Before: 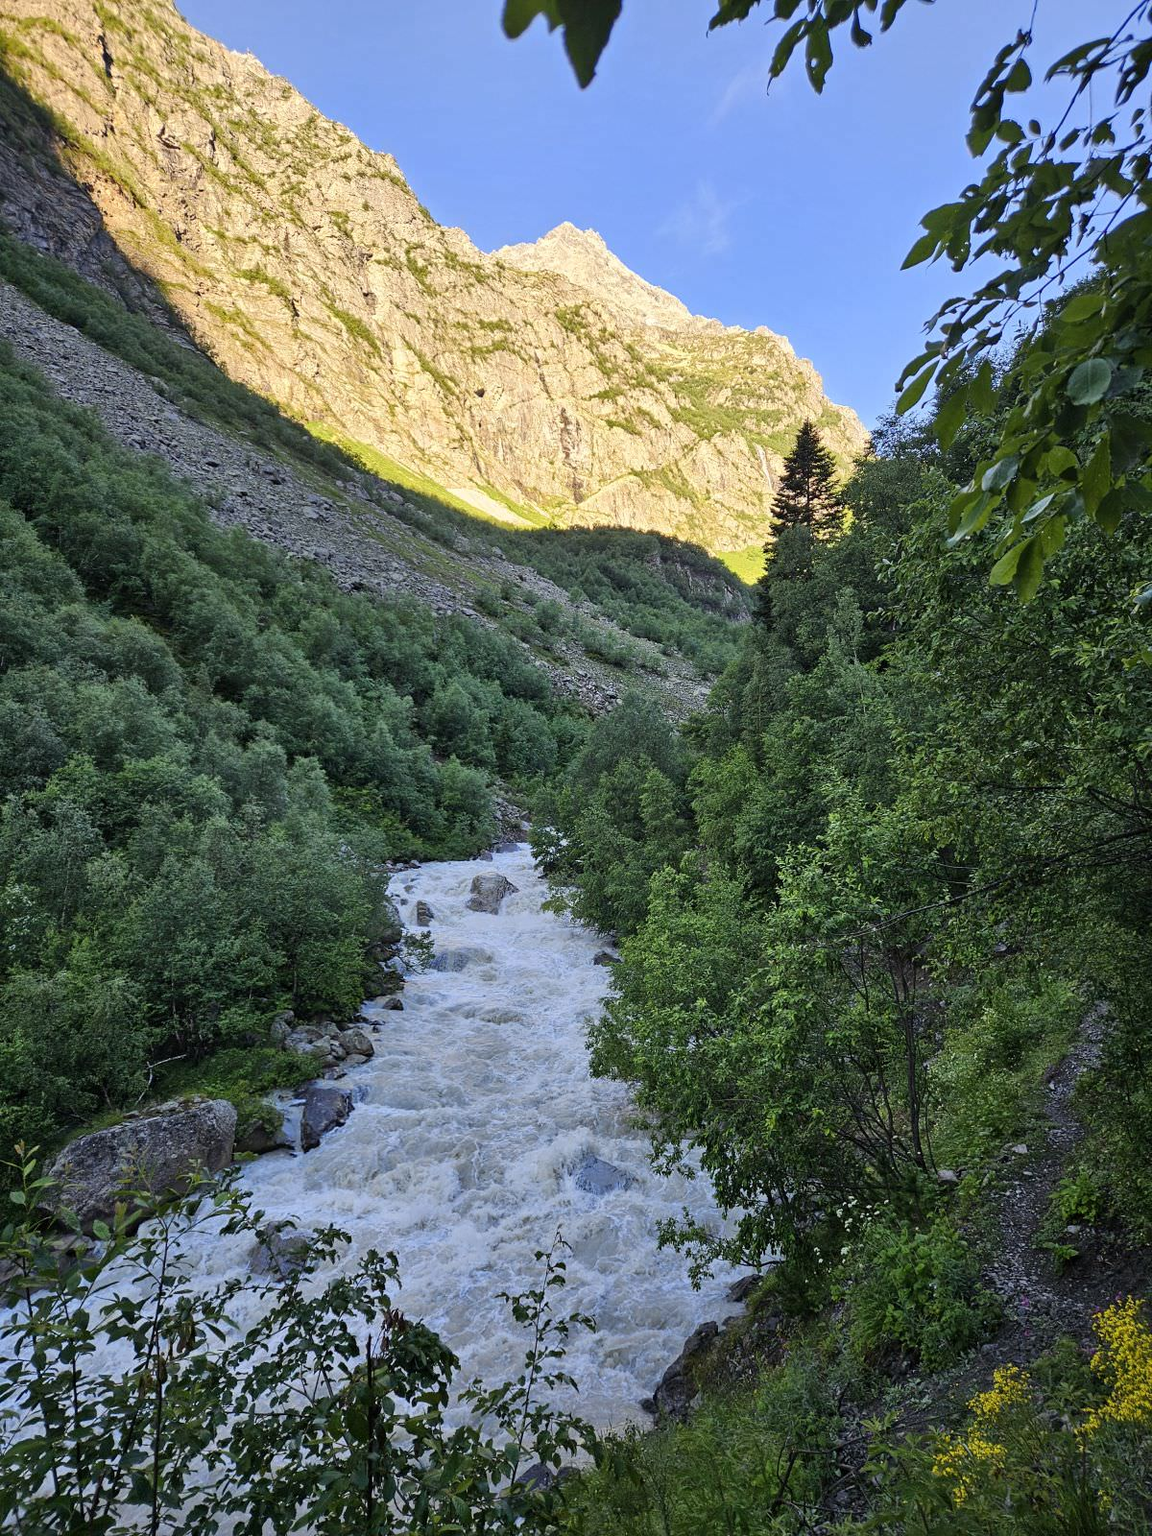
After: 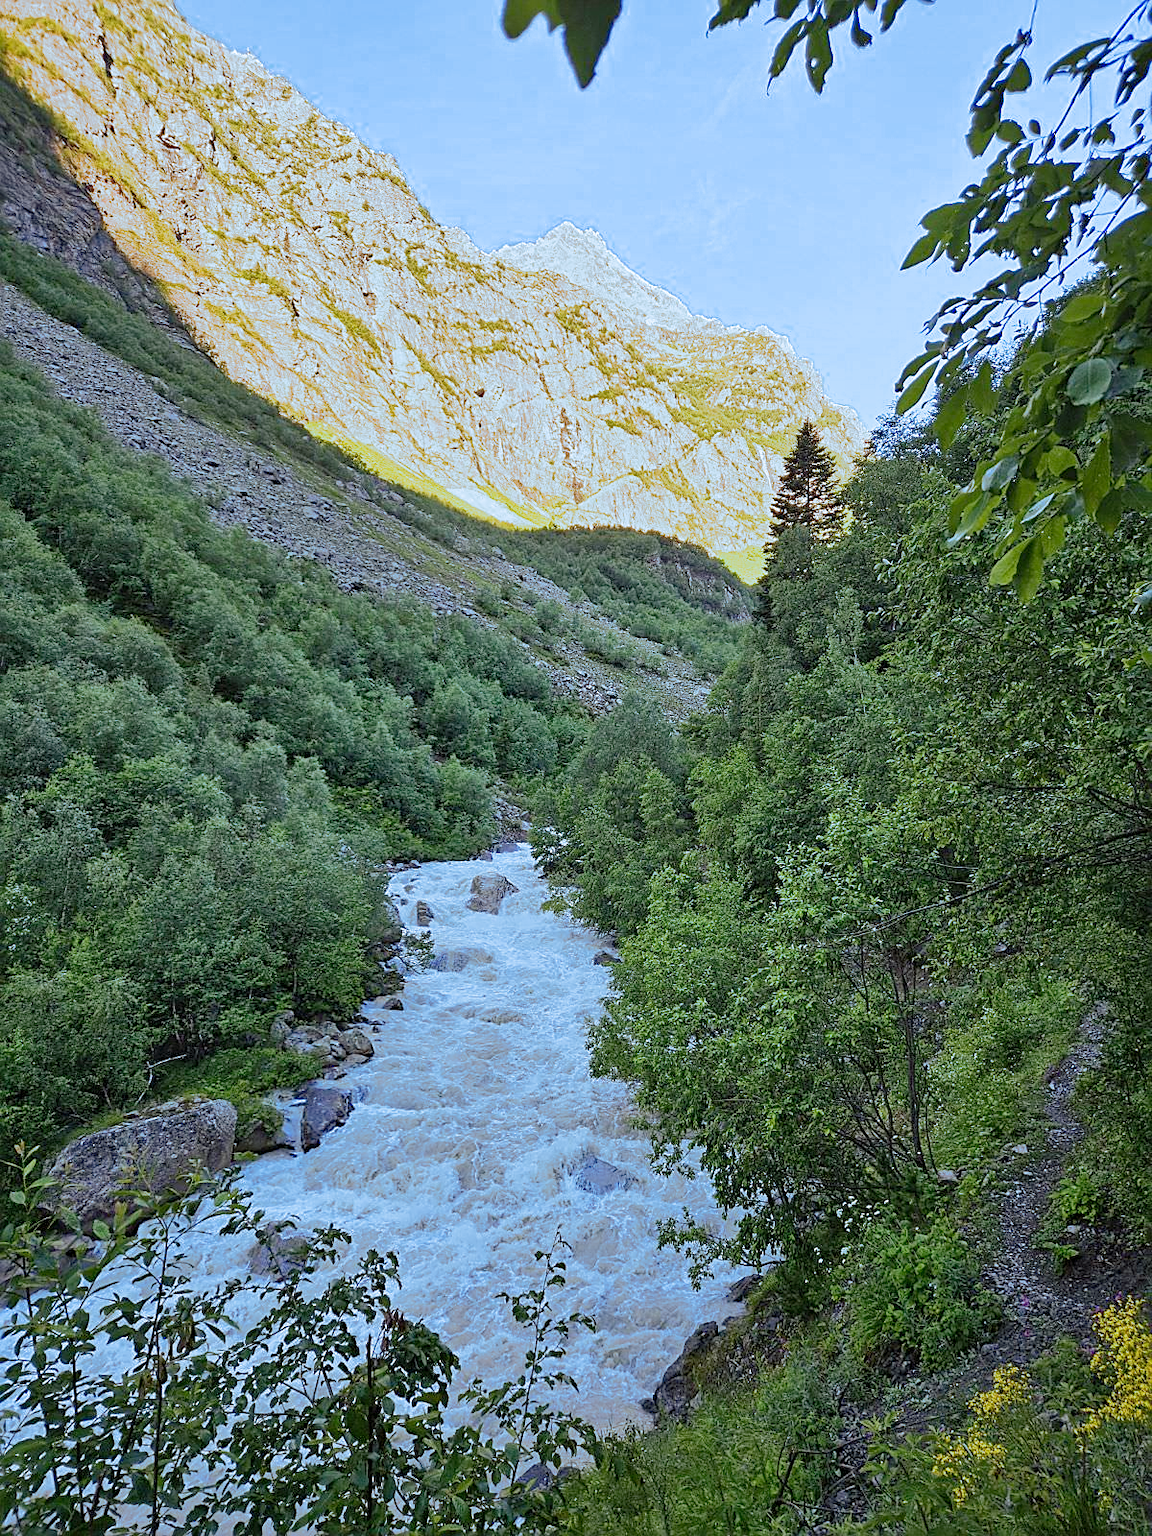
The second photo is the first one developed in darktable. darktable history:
split-toning: shadows › hue 351.18°, shadows › saturation 0.86, highlights › hue 218.82°, highlights › saturation 0.73, balance -19.167
levels: levels [0, 0.43, 0.984]
exposure: black level correction 0.001, exposure -0.125 EV, compensate exposure bias true, compensate highlight preservation false
sharpen: on, module defaults
